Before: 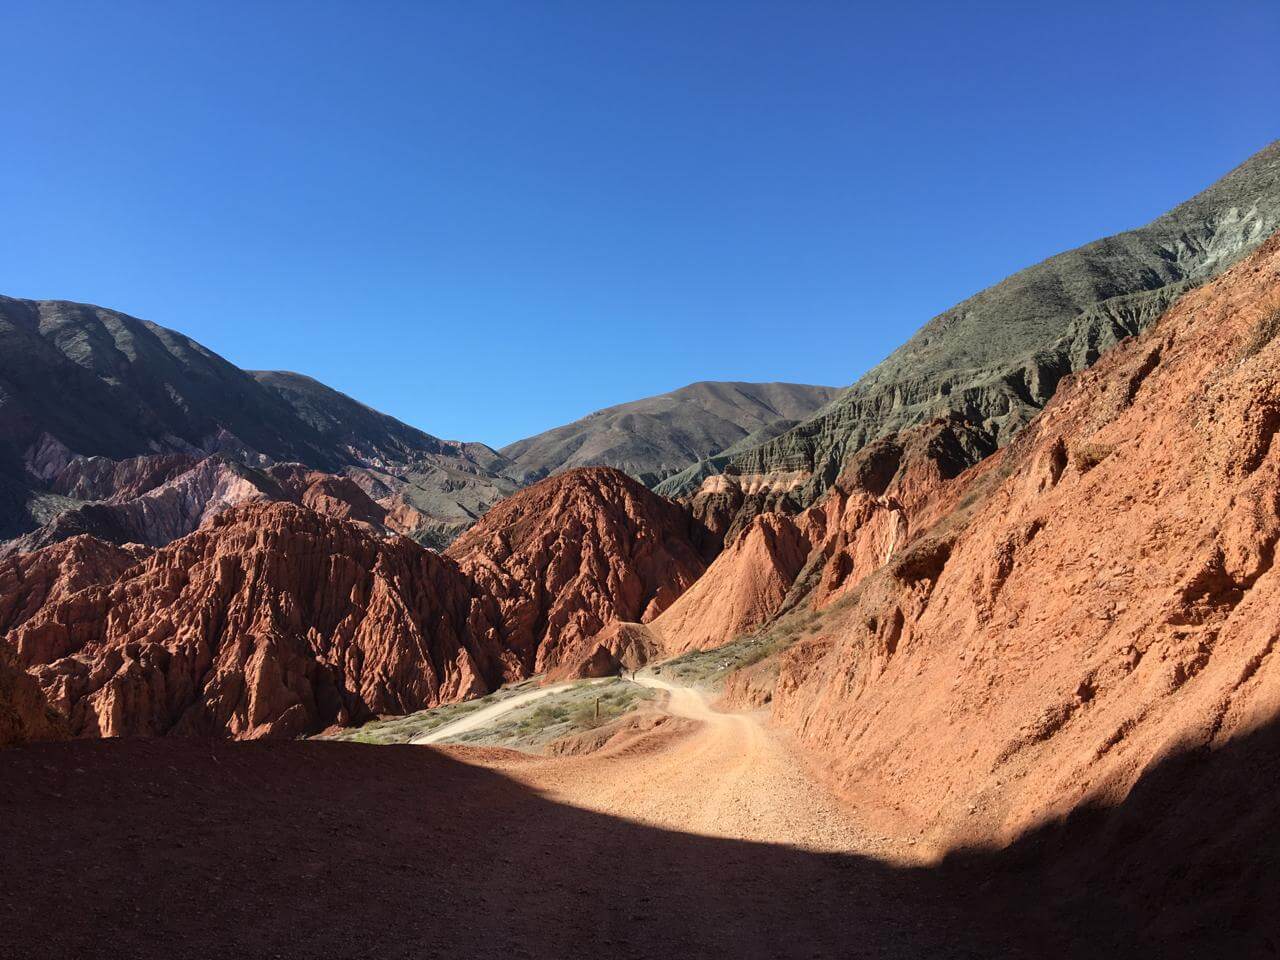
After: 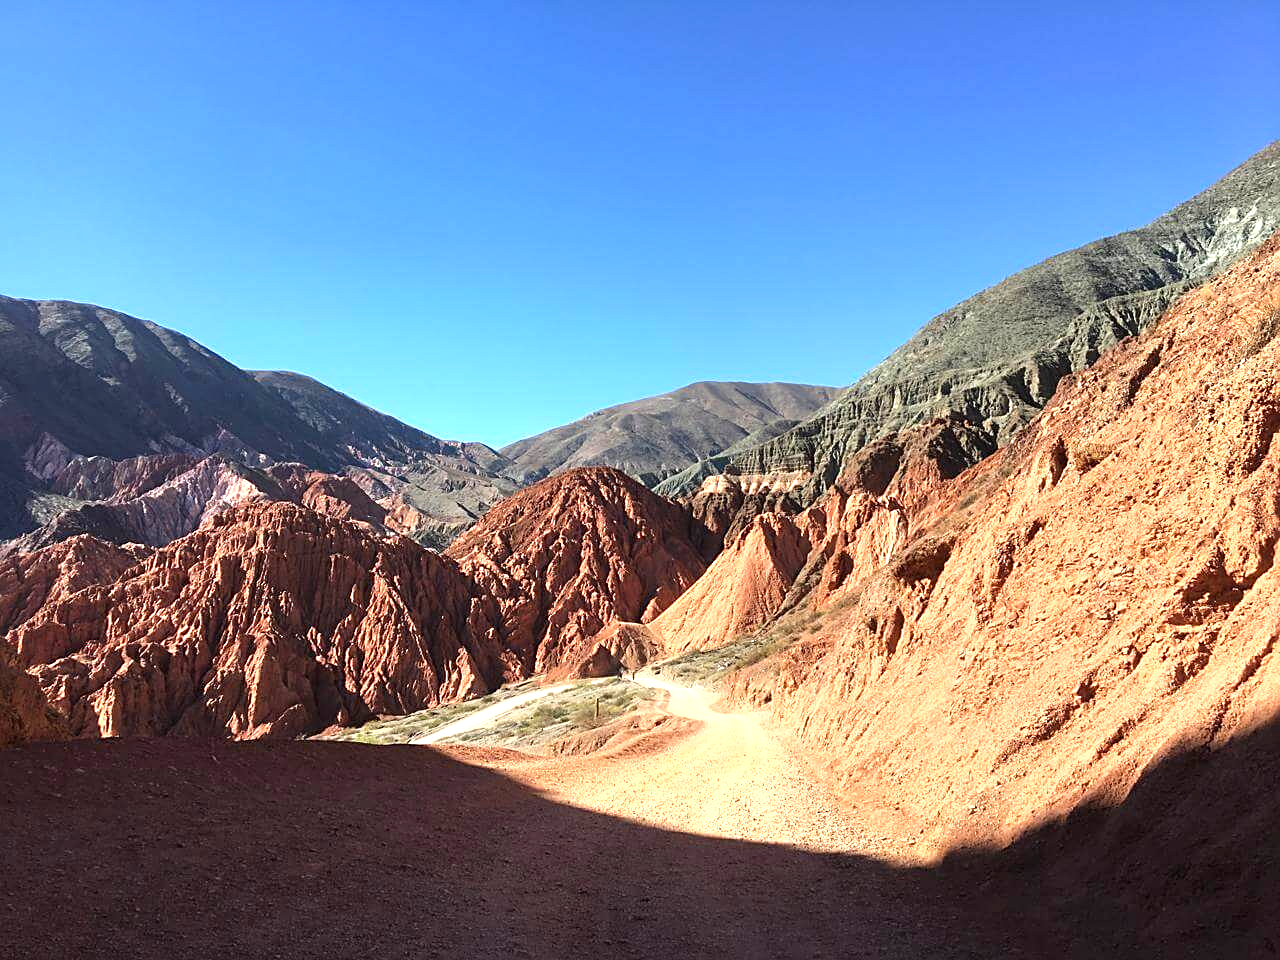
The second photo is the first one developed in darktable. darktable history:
exposure: black level correction 0, exposure 0.95 EV, compensate exposure bias true, compensate highlight preservation false
sharpen: on, module defaults
shadows and highlights: shadows 25, highlights -25
